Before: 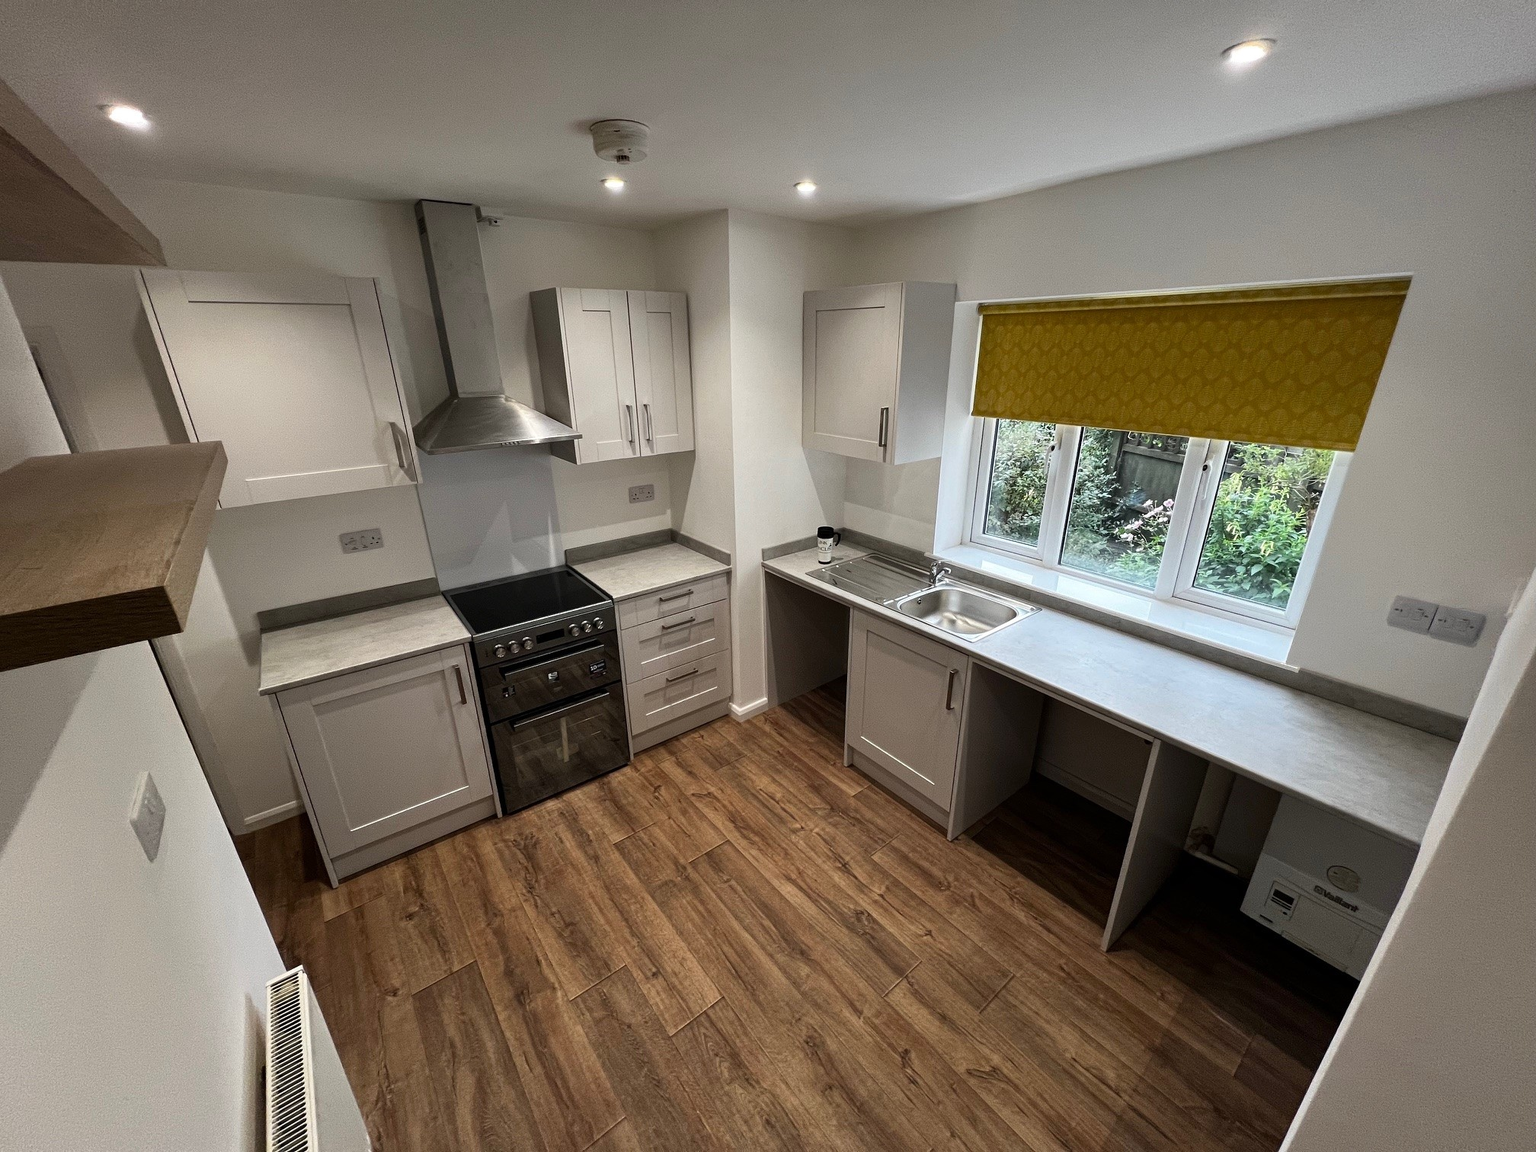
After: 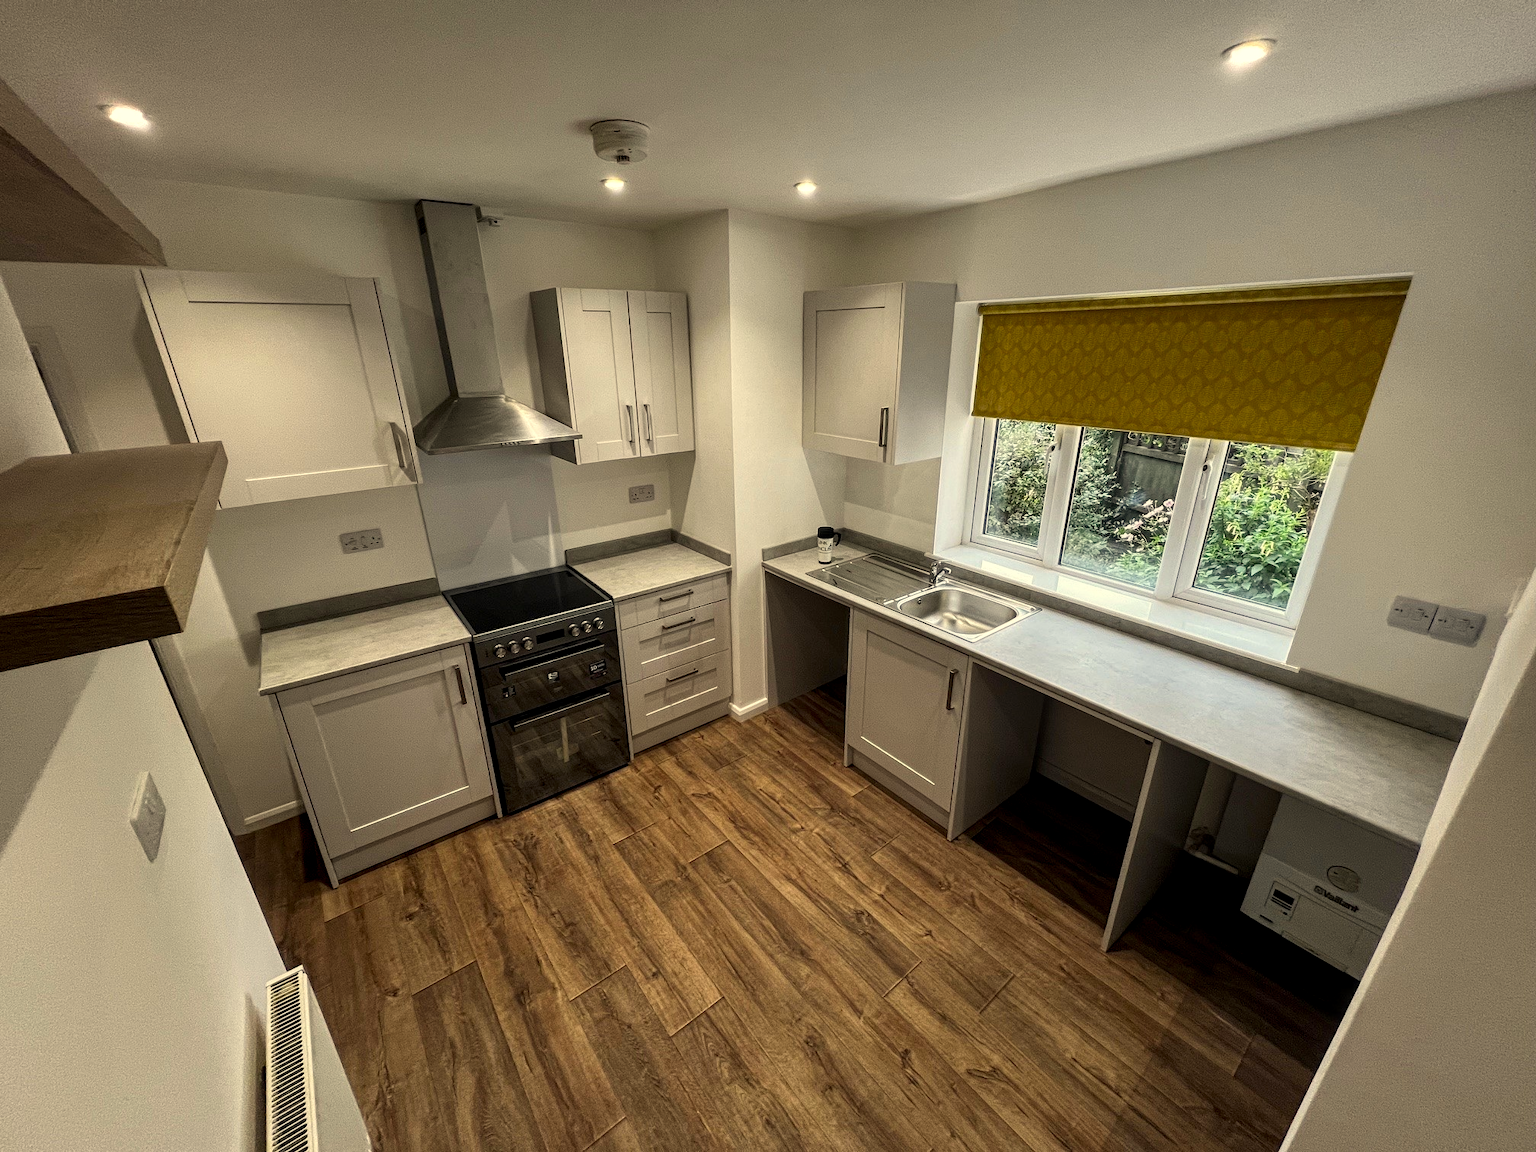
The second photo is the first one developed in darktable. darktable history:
color correction: highlights a* 1.38, highlights b* 17.93
local contrast: on, module defaults
